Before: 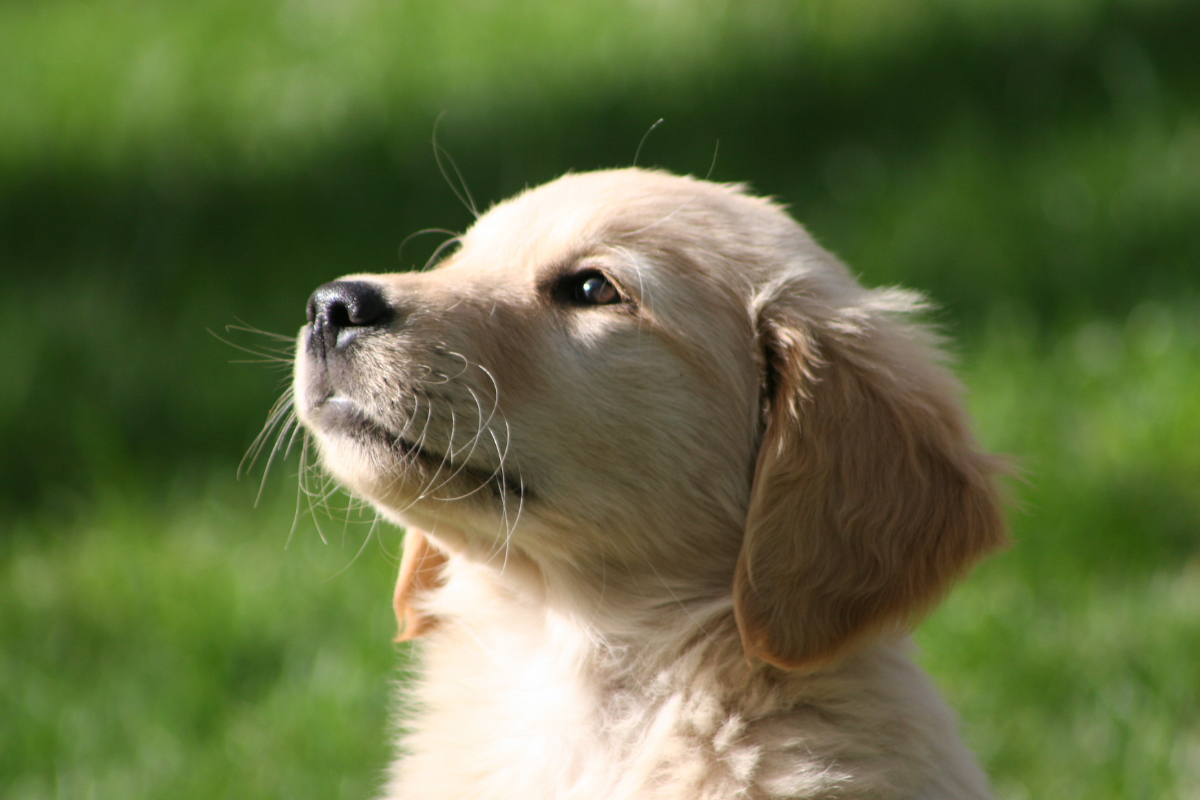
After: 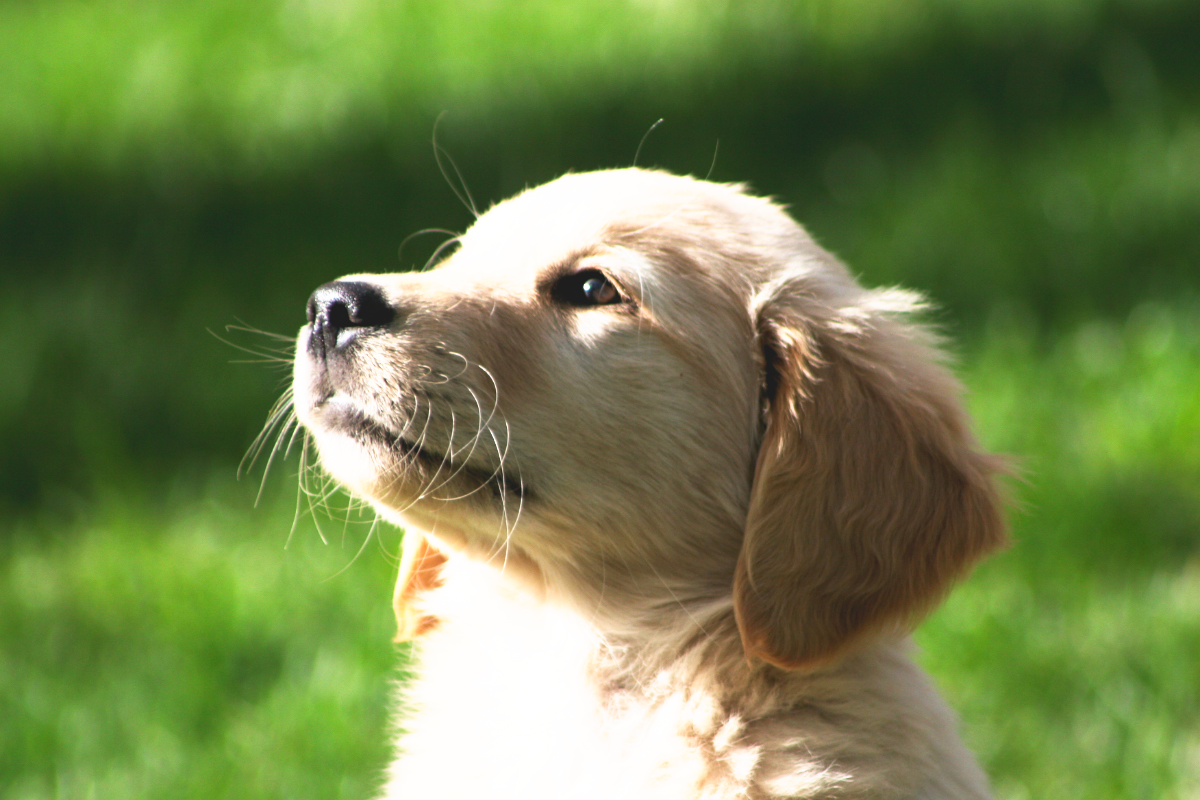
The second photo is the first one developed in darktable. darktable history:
exposure: compensate highlight preservation false
tone curve: curves: ch0 [(0, 0) (0.003, 0.116) (0.011, 0.116) (0.025, 0.113) (0.044, 0.114) (0.069, 0.118) (0.1, 0.137) (0.136, 0.171) (0.177, 0.213) (0.224, 0.259) (0.277, 0.316) (0.335, 0.381) (0.399, 0.458) (0.468, 0.548) (0.543, 0.654) (0.623, 0.775) (0.709, 0.895) (0.801, 0.972) (0.898, 0.991) (1, 1)], preserve colors none
